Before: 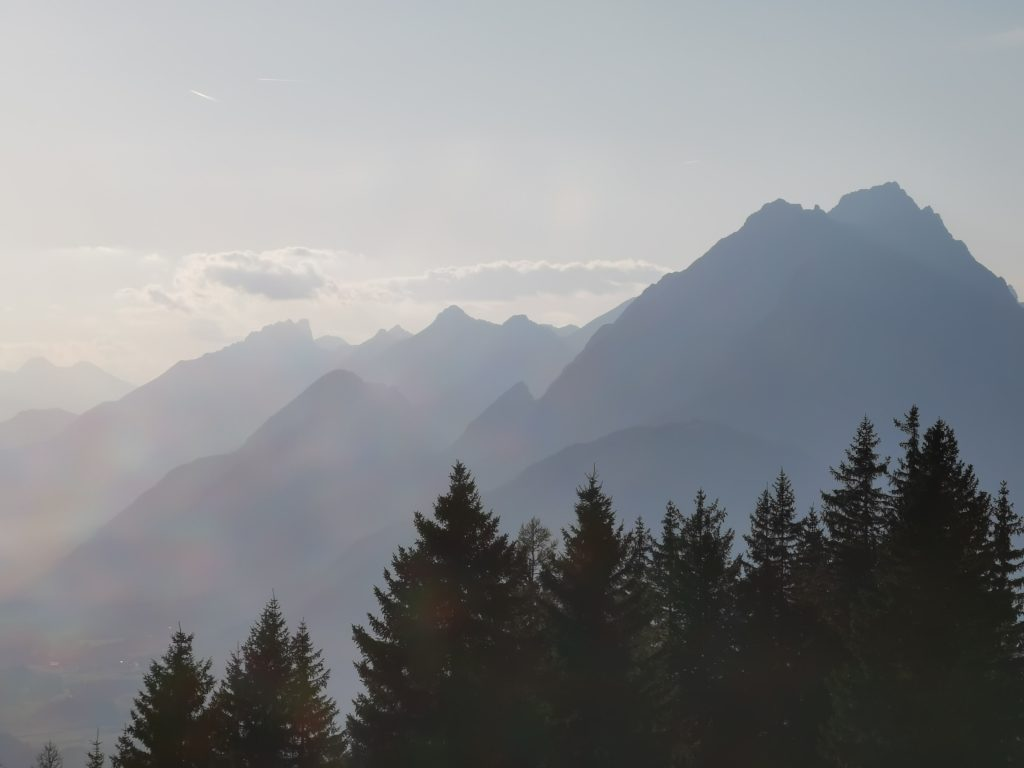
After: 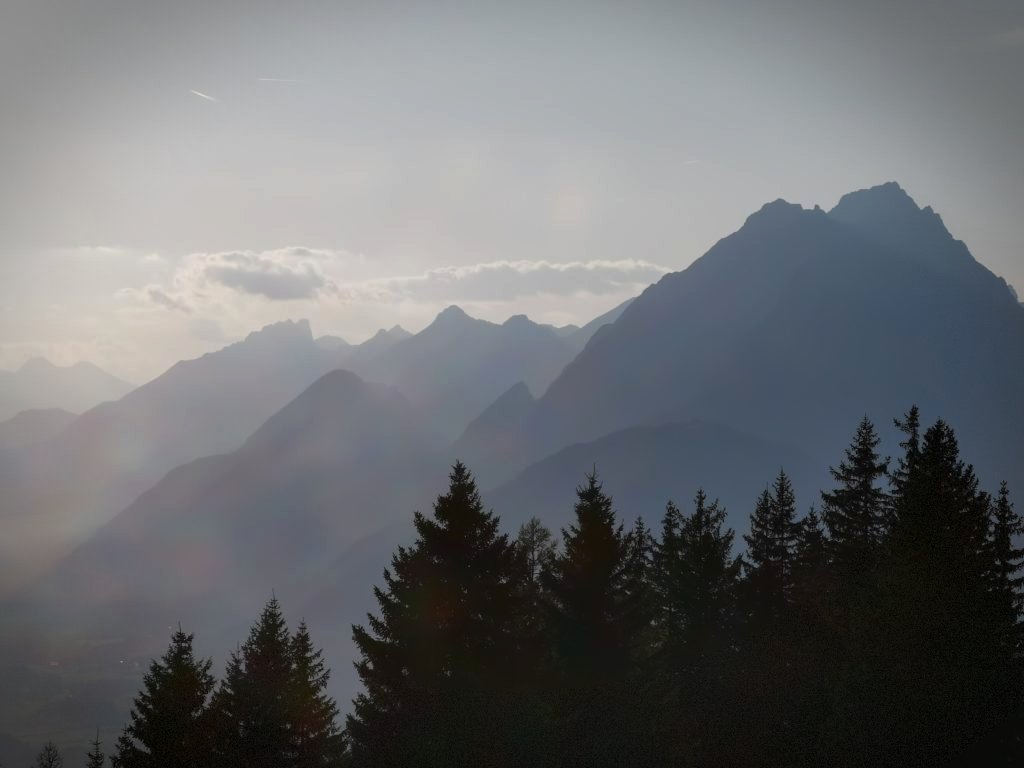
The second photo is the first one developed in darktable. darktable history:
contrast brightness saturation: brightness -0.201, saturation 0.084
vignetting: automatic ratio true, dithering 8-bit output
